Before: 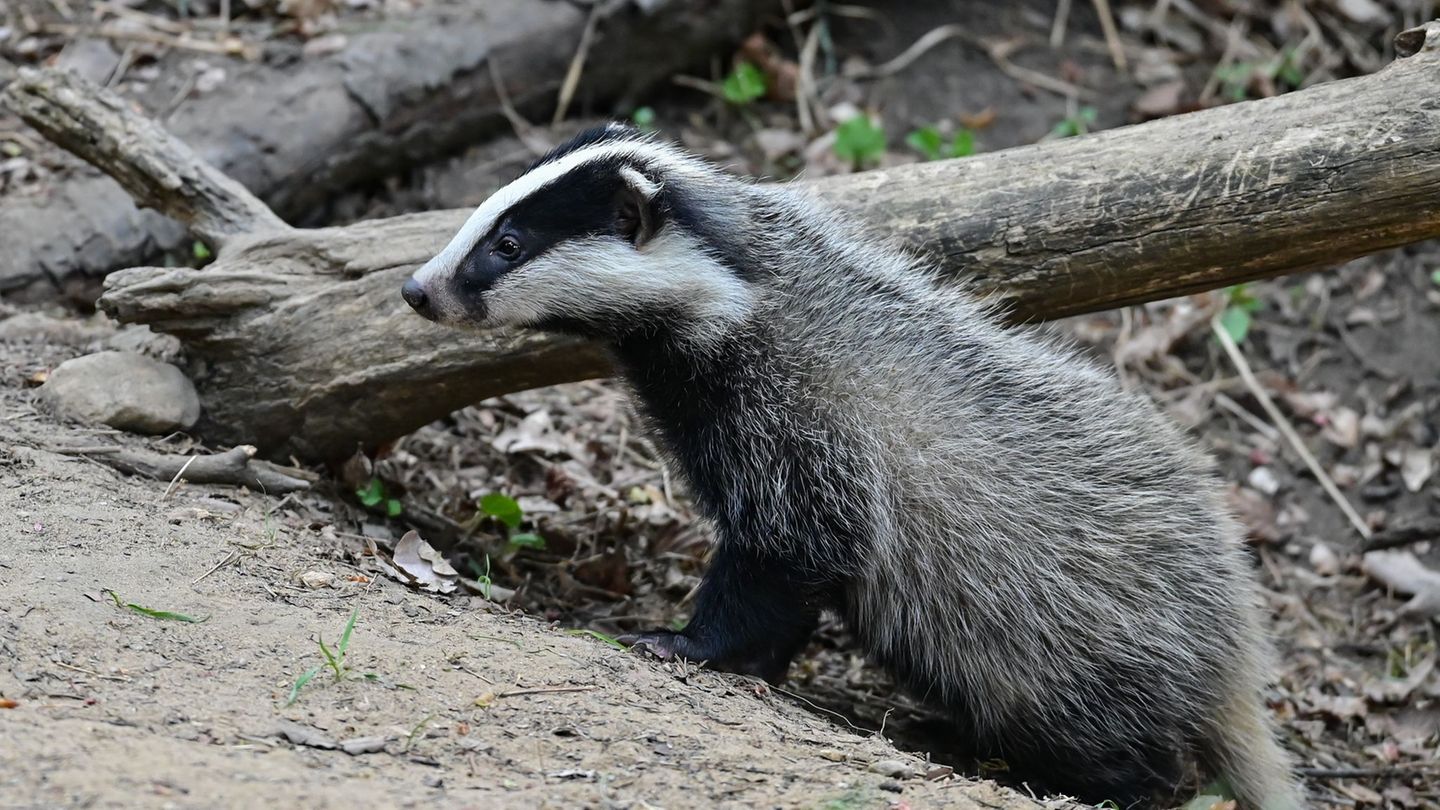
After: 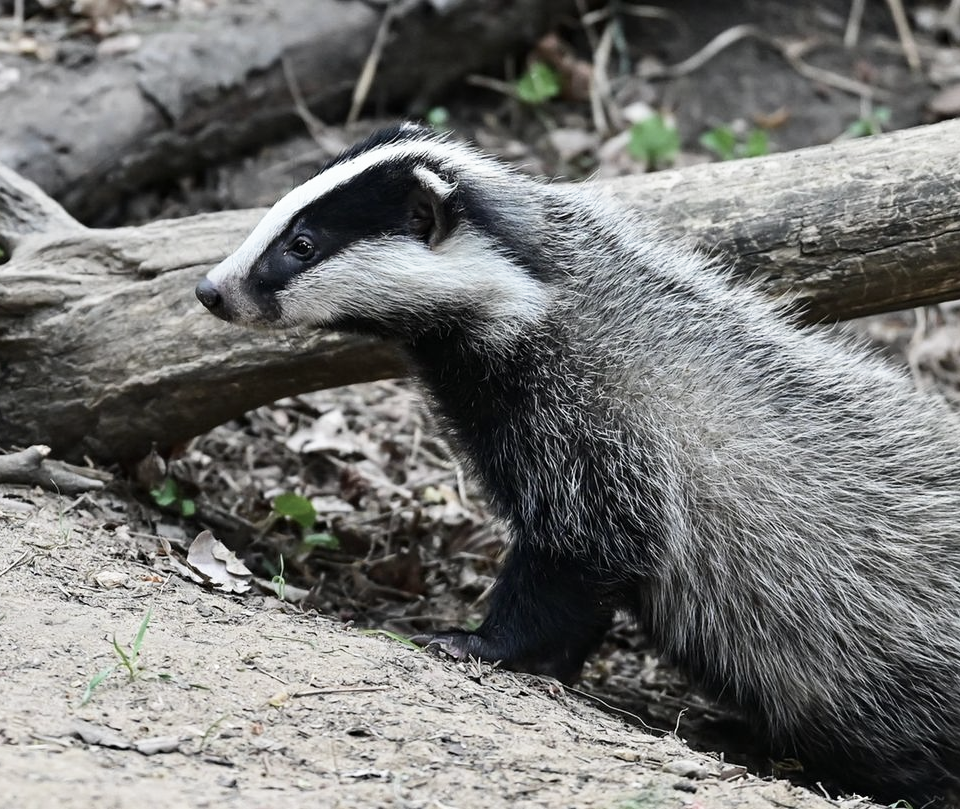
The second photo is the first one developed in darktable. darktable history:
crop and rotate: left 14.365%, right 18.953%
base curve: curves: ch0 [(0, 0) (0.666, 0.806) (1, 1)], preserve colors none
contrast brightness saturation: contrast 0.105, saturation -0.377
